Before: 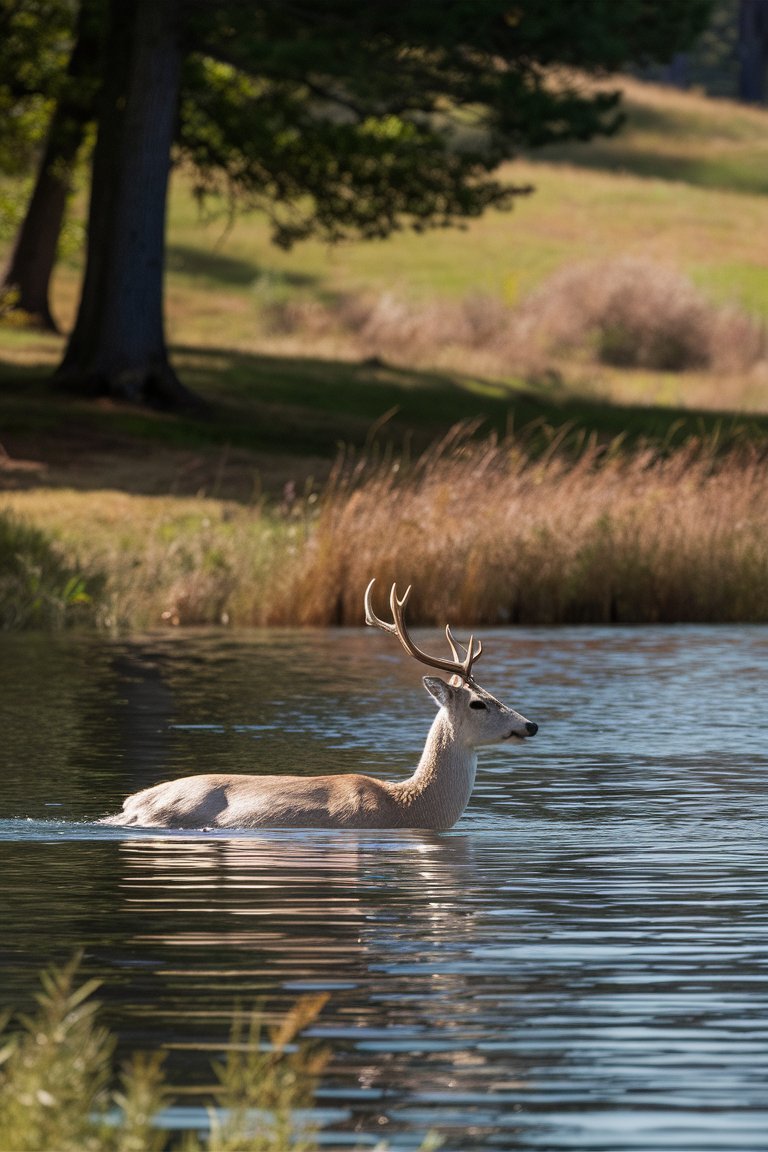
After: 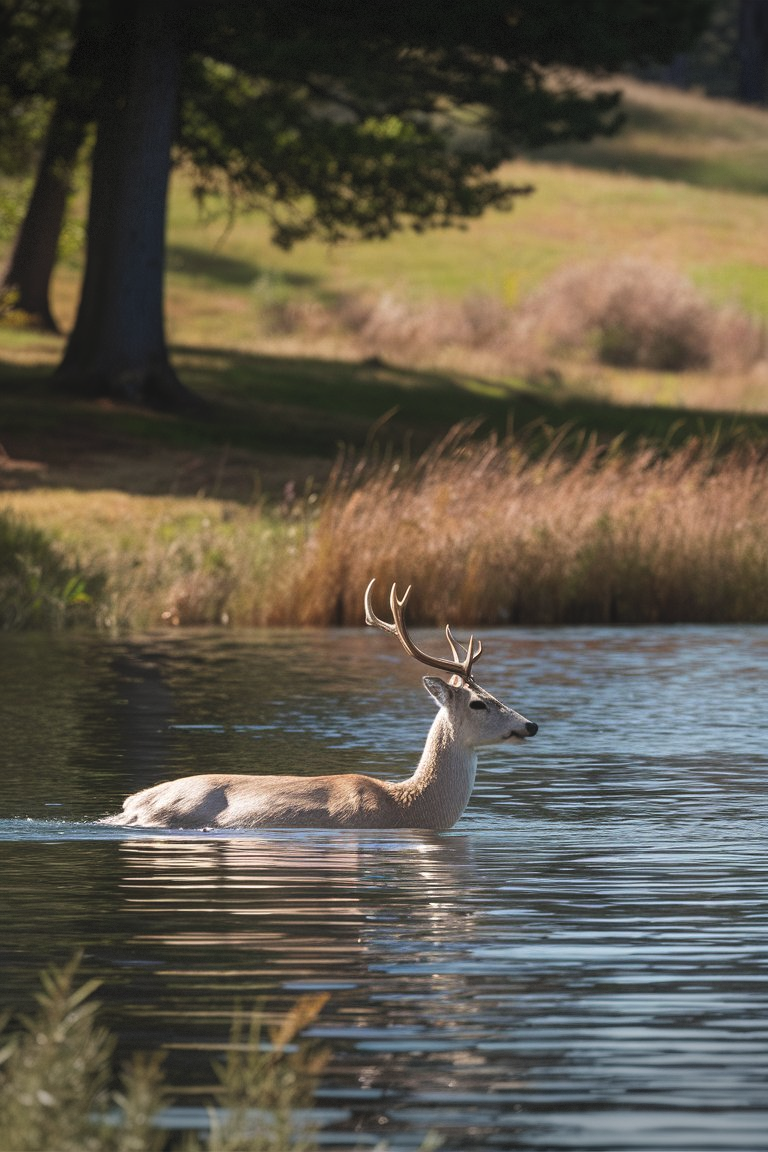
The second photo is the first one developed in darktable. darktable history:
vignetting: fall-off start 100%, brightness -0.406, saturation -0.3, width/height ratio 1.324, dithering 8-bit output, unbound false
exposure: black level correction -0.008, exposure 0.067 EV, compensate highlight preservation false
